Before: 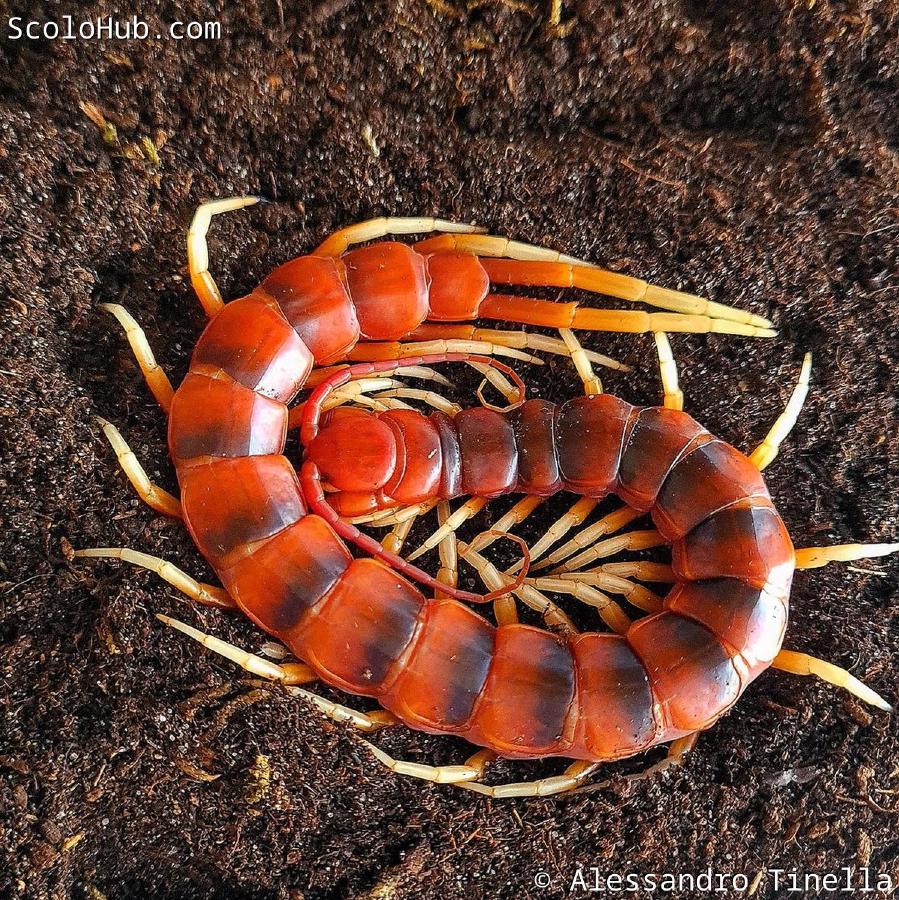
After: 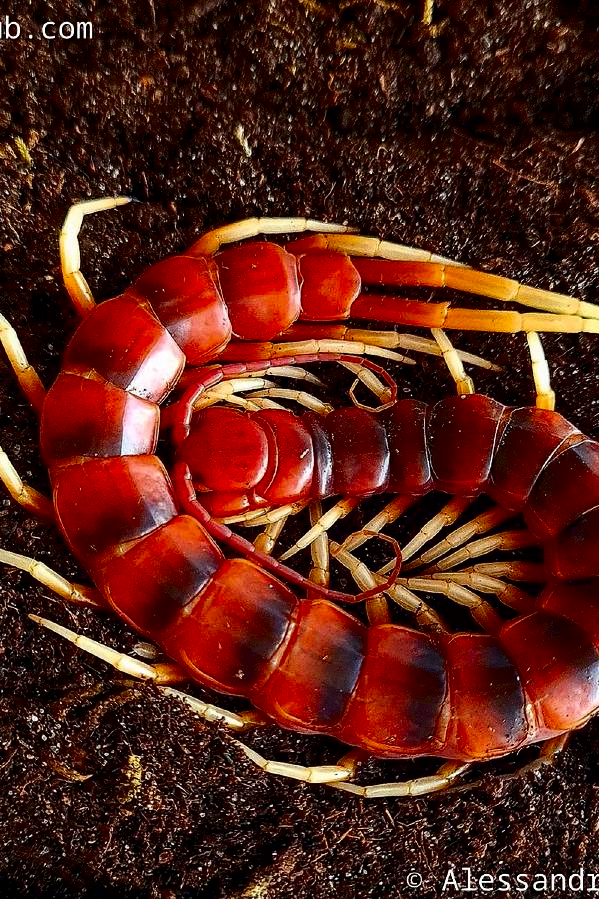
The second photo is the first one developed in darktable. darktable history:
crop and rotate: left 14.385%, right 18.948%
exposure: black level correction 0.01, exposure 0.014 EV, compensate highlight preservation false
contrast brightness saturation: contrast 0.19, brightness -0.24, saturation 0.11
